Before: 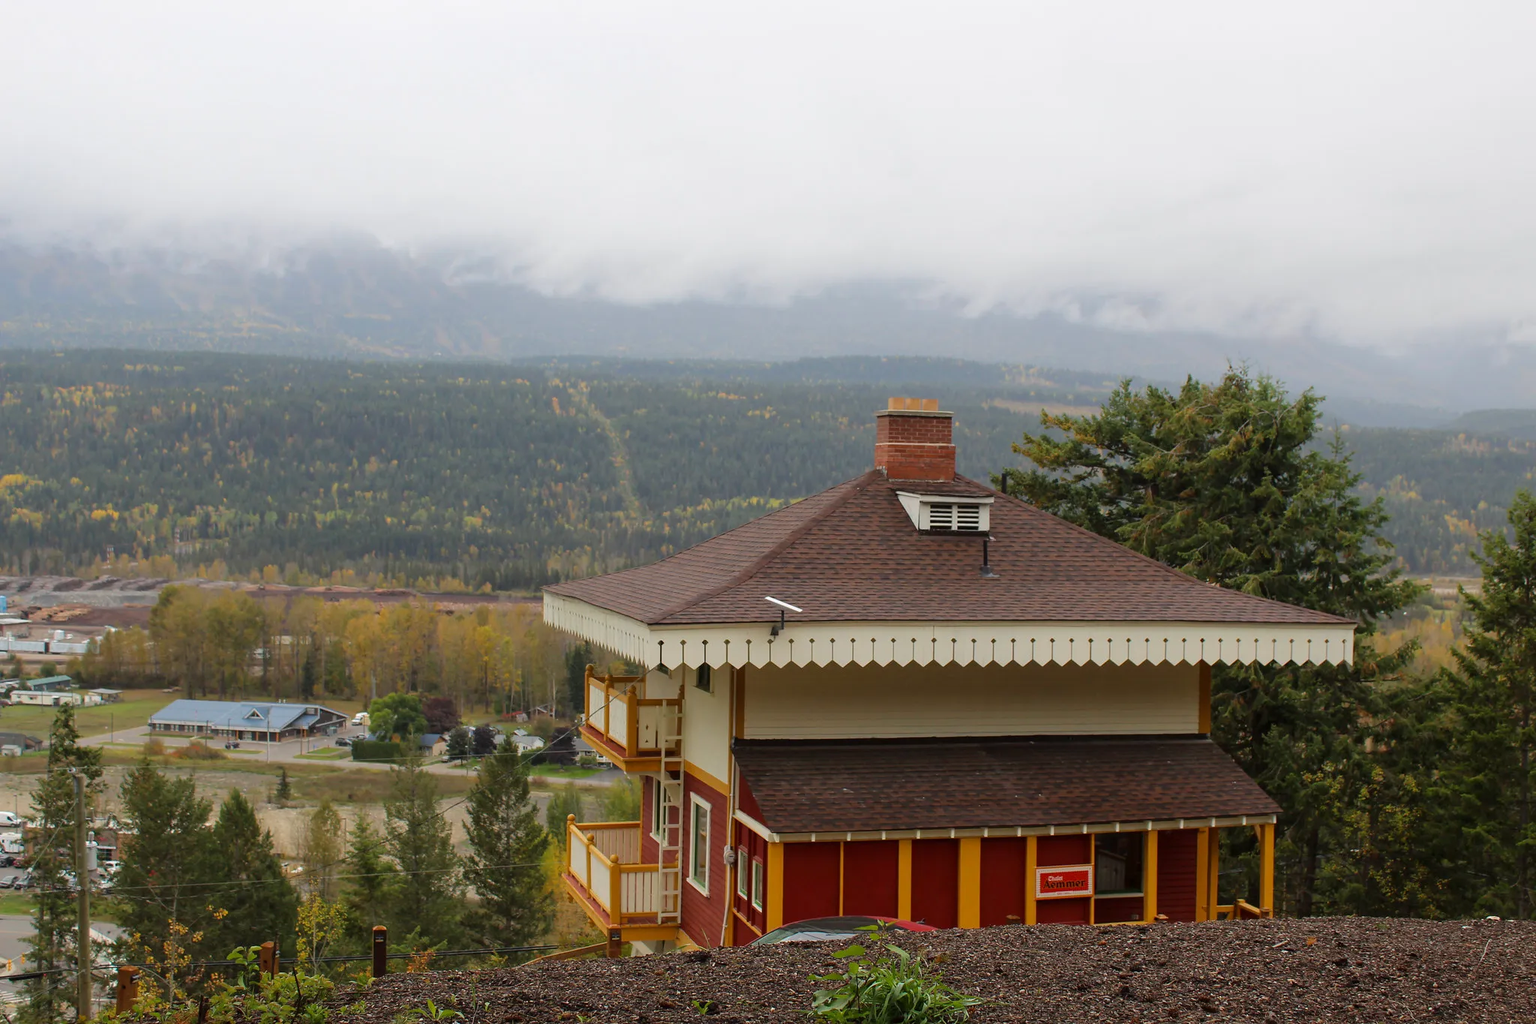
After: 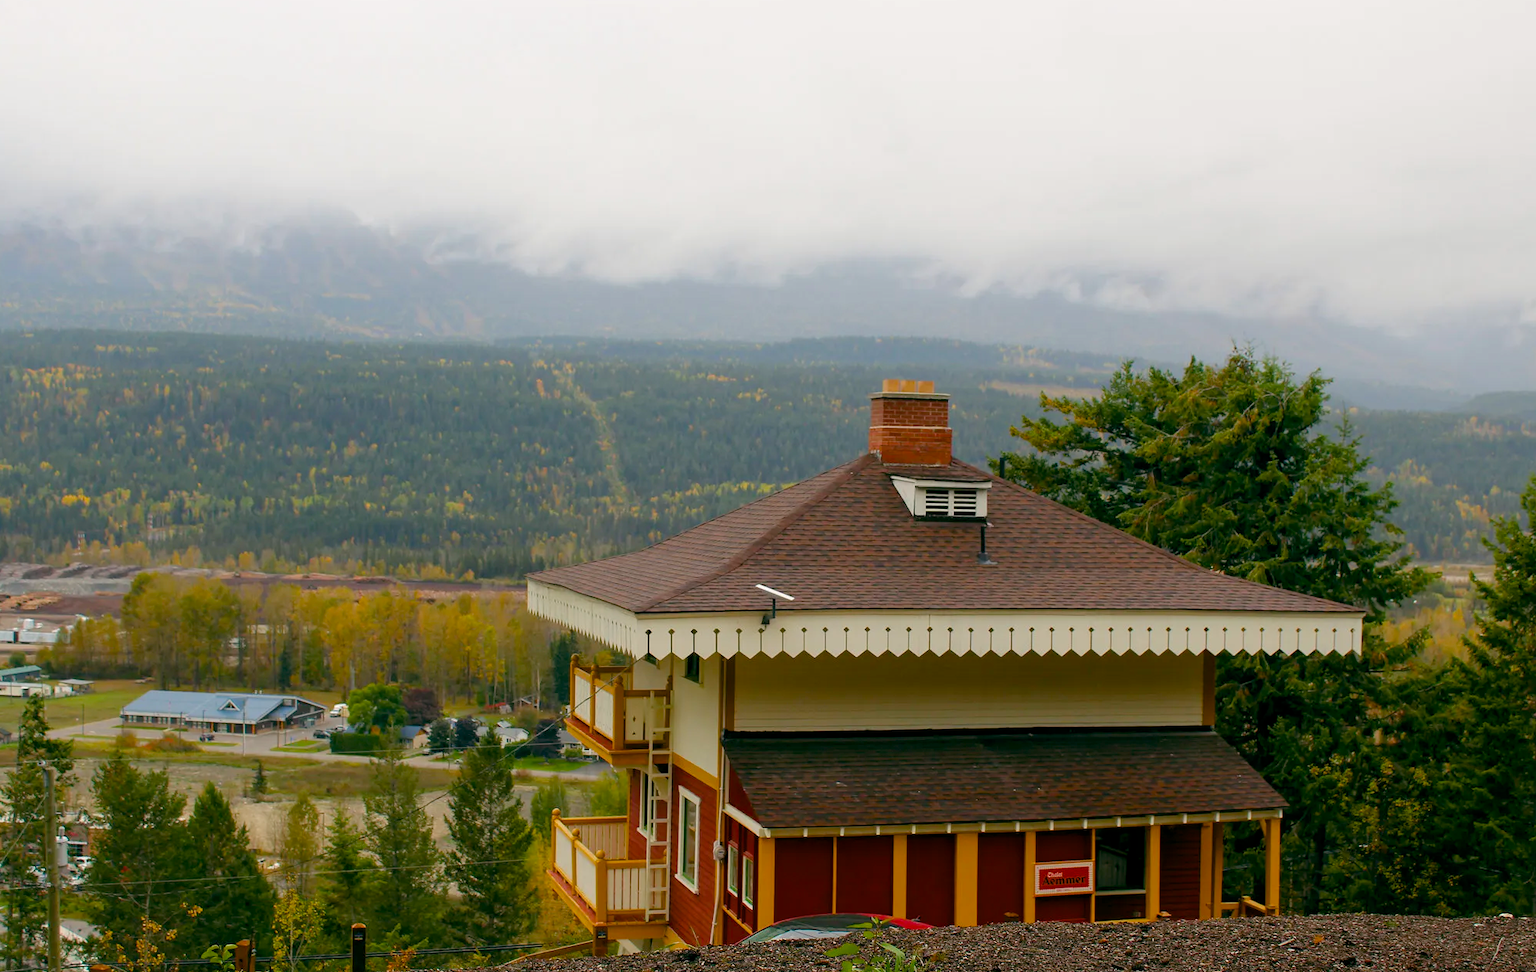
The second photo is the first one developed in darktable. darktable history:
crop: left 2.064%, top 2.907%, right 0.82%, bottom 4.839%
color balance rgb: highlights gain › chroma 1.022%, highlights gain › hue 69.17°, global offset › luminance -0.323%, global offset › chroma 0.105%, global offset › hue 165.77°, perceptual saturation grading › global saturation 34.807%, perceptual saturation grading › highlights -29.942%, perceptual saturation grading › shadows 35.393%
